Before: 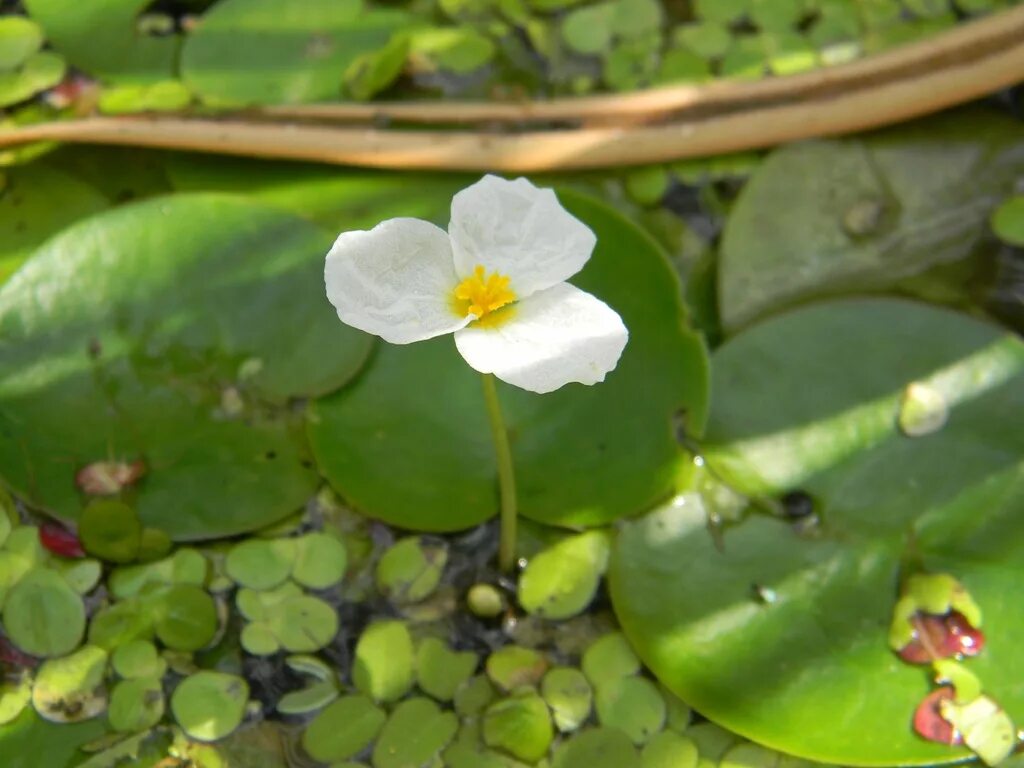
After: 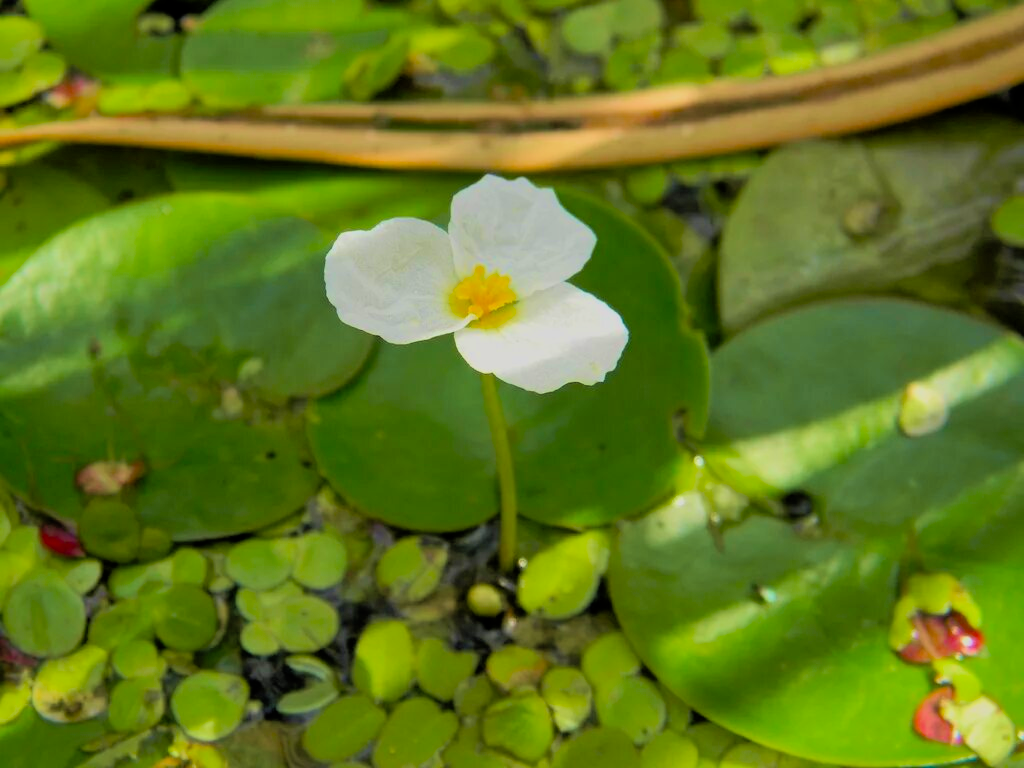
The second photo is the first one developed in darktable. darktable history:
velvia: strength 50%
shadows and highlights: on, module defaults
filmic rgb: black relative exposure -7.75 EV, white relative exposure 4.4 EV, threshold 3 EV, target black luminance 0%, hardness 3.76, latitude 50.51%, contrast 1.074, highlights saturation mix 10%, shadows ↔ highlights balance -0.22%, color science v4 (2020), enable highlight reconstruction true
